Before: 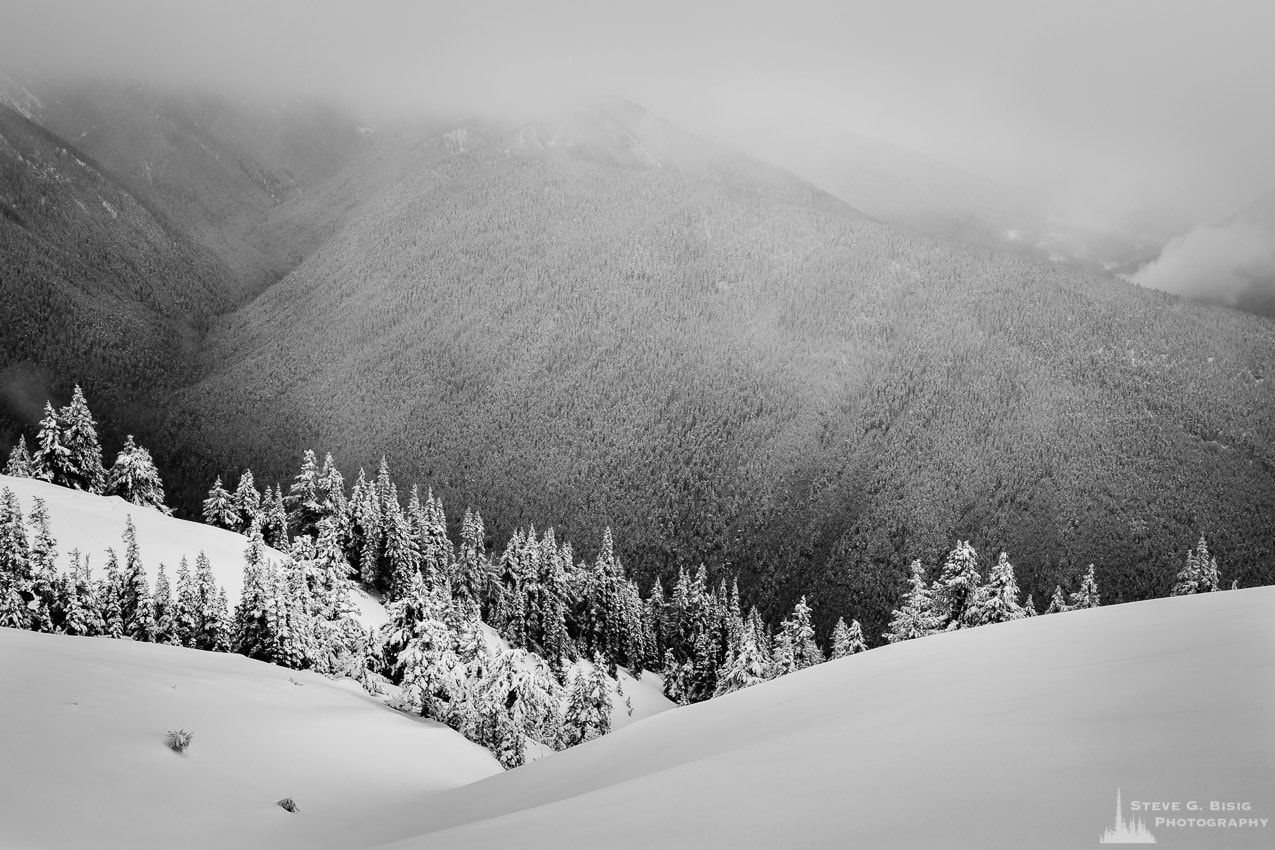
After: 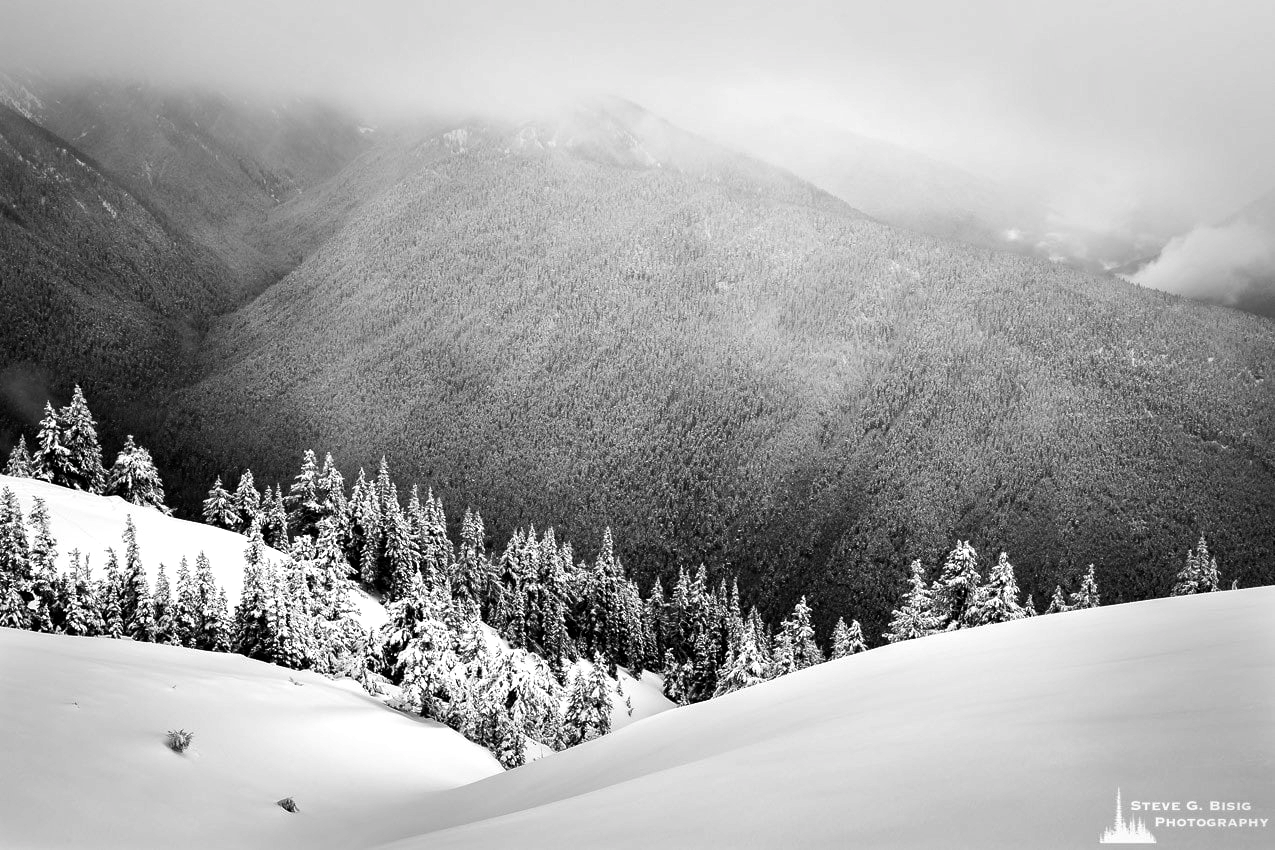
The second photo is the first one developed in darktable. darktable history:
local contrast: mode bilateral grid, contrast 20, coarseness 50, detail 120%, midtone range 0.2
color balance rgb: linear chroma grading › global chroma 9%, perceptual saturation grading › global saturation 36%, perceptual saturation grading › shadows 35%, perceptual brilliance grading › global brilliance 15%, perceptual brilliance grading › shadows -35%, global vibrance 15%
